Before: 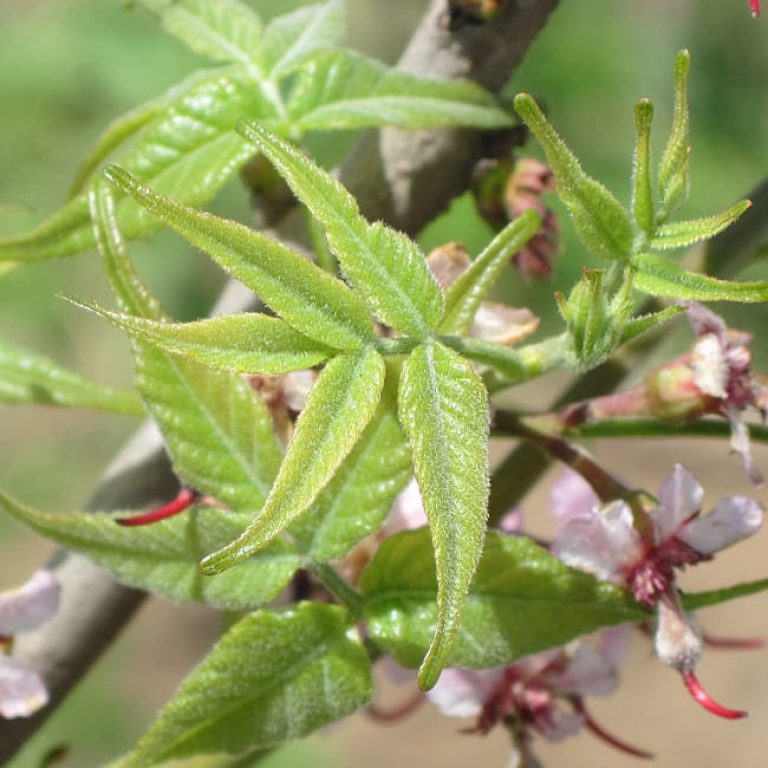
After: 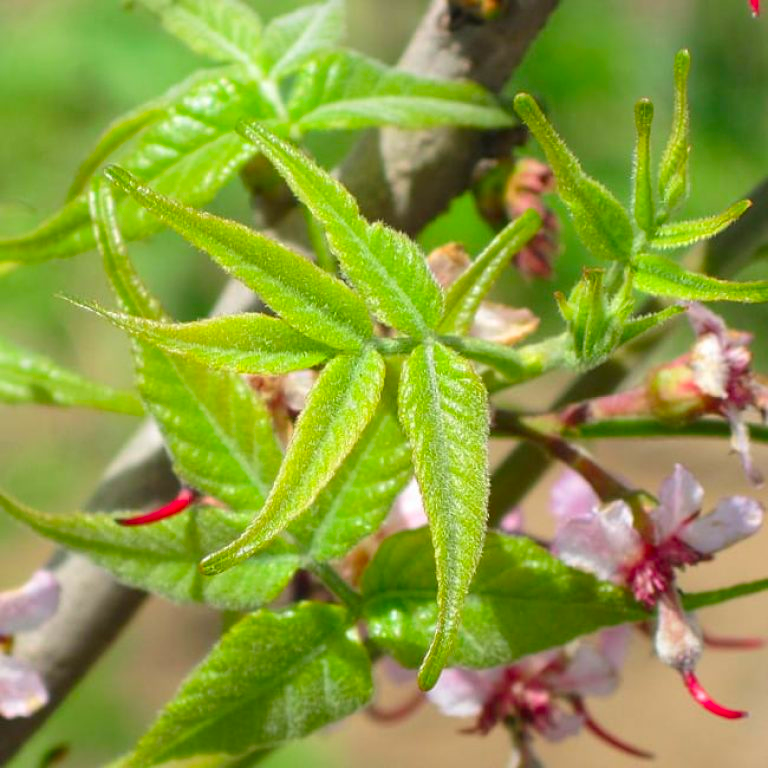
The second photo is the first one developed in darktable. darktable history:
contrast brightness saturation: saturation 0.517
